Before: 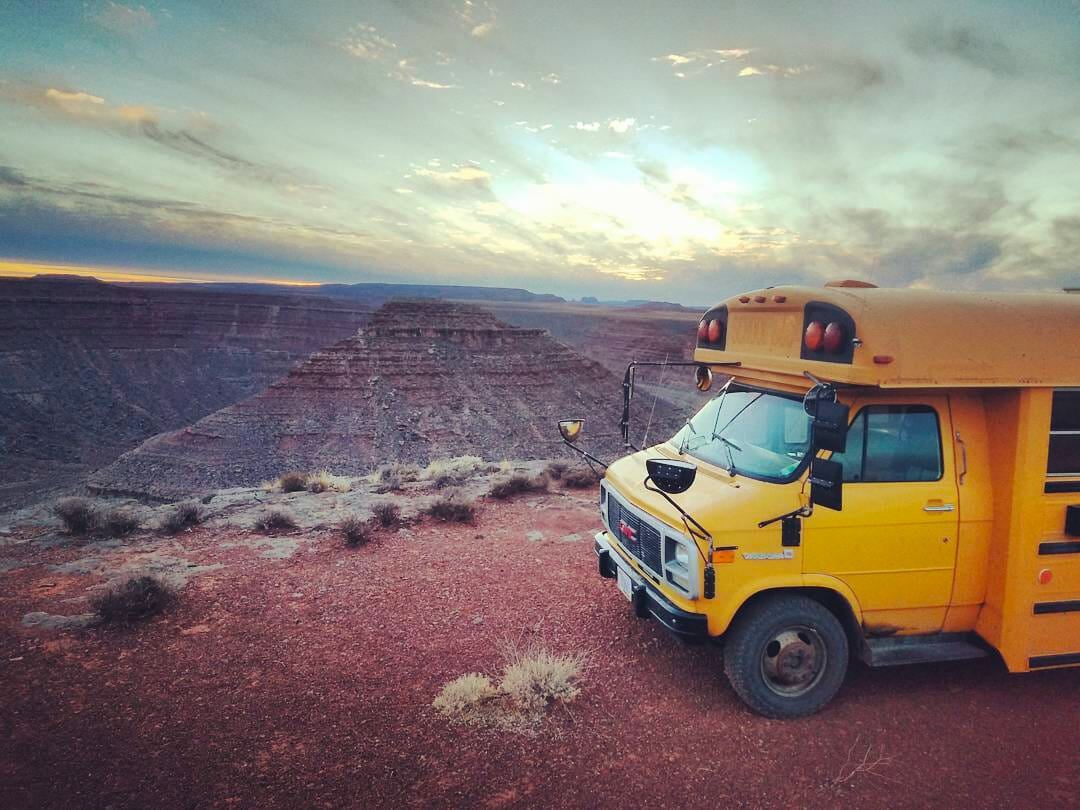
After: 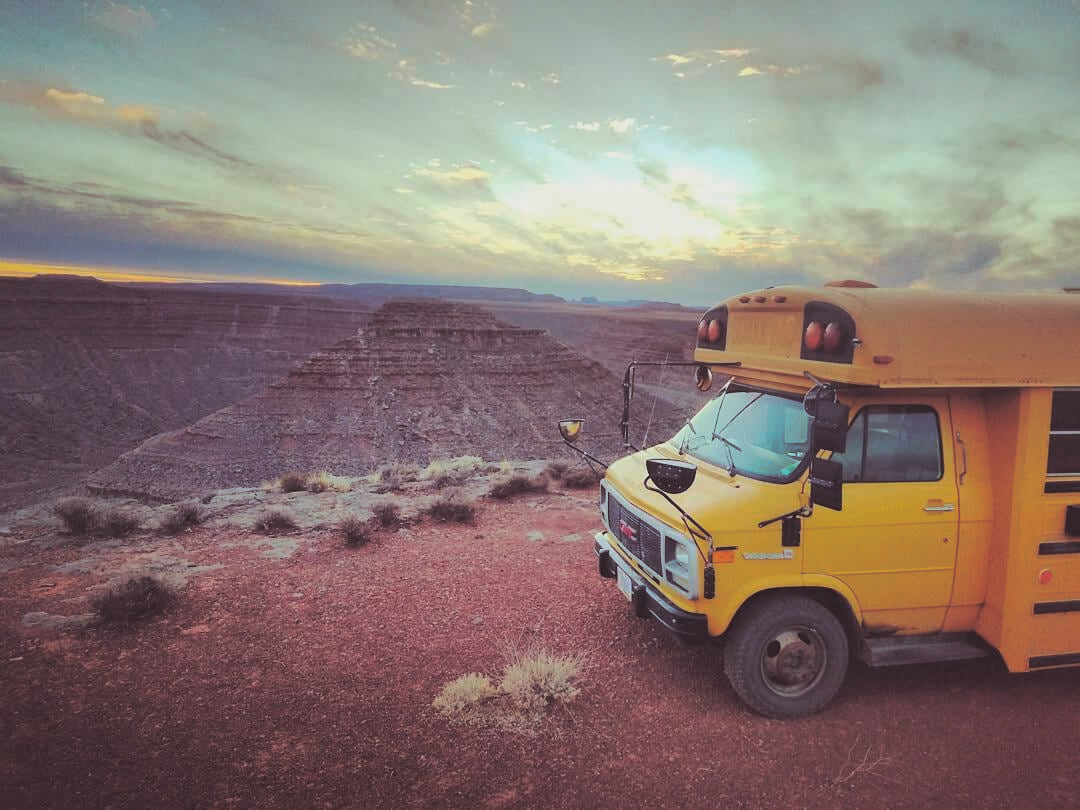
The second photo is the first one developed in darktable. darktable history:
split-toning: shadows › saturation 0.24, highlights › hue 54°, highlights › saturation 0.24
lowpass: radius 0.1, contrast 0.85, saturation 1.1, unbound 0
